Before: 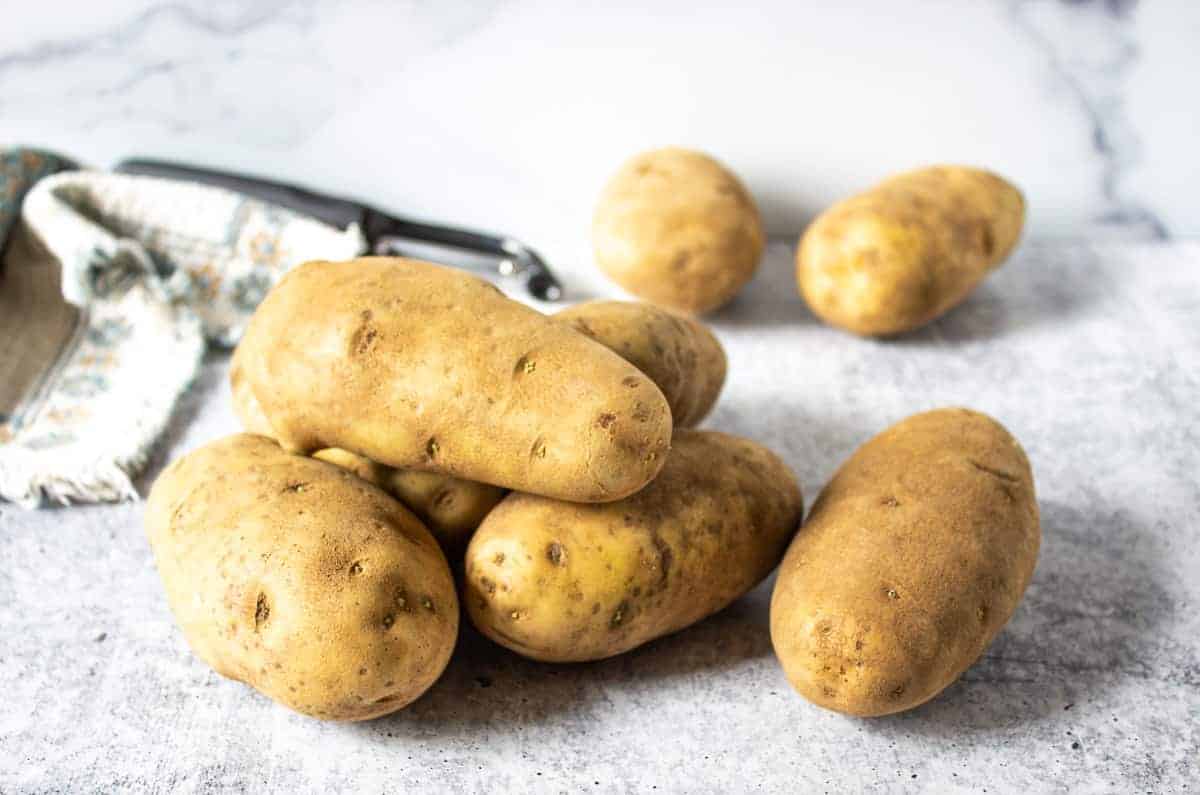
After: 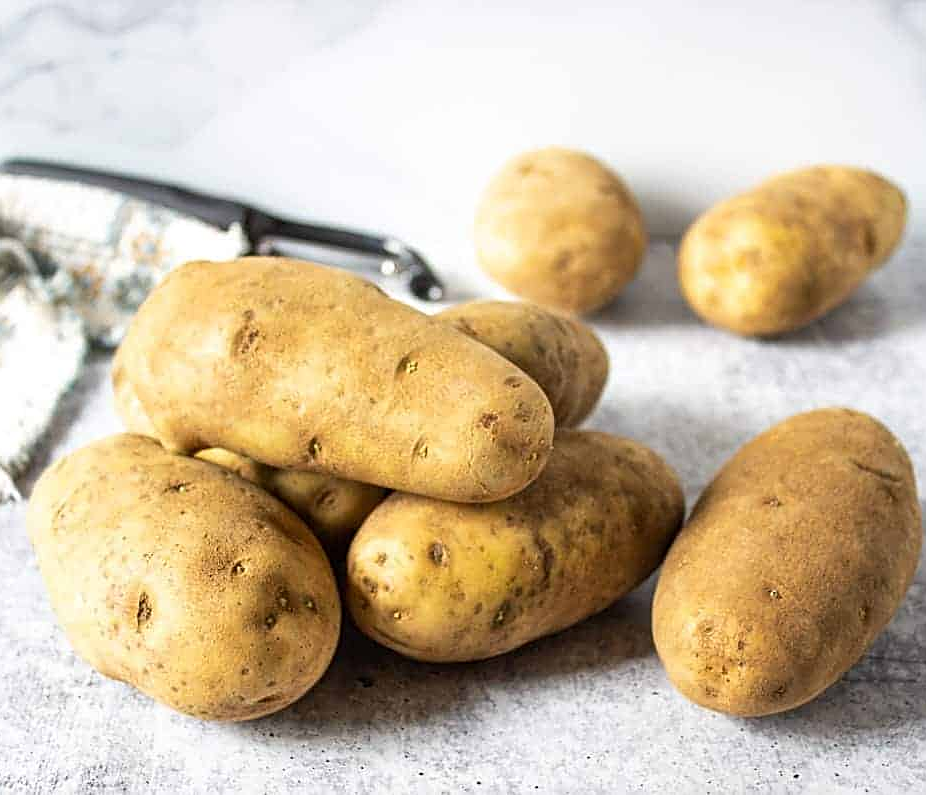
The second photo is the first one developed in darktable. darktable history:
crop: left 9.887%, right 12.893%
sharpen: on, module defaults
